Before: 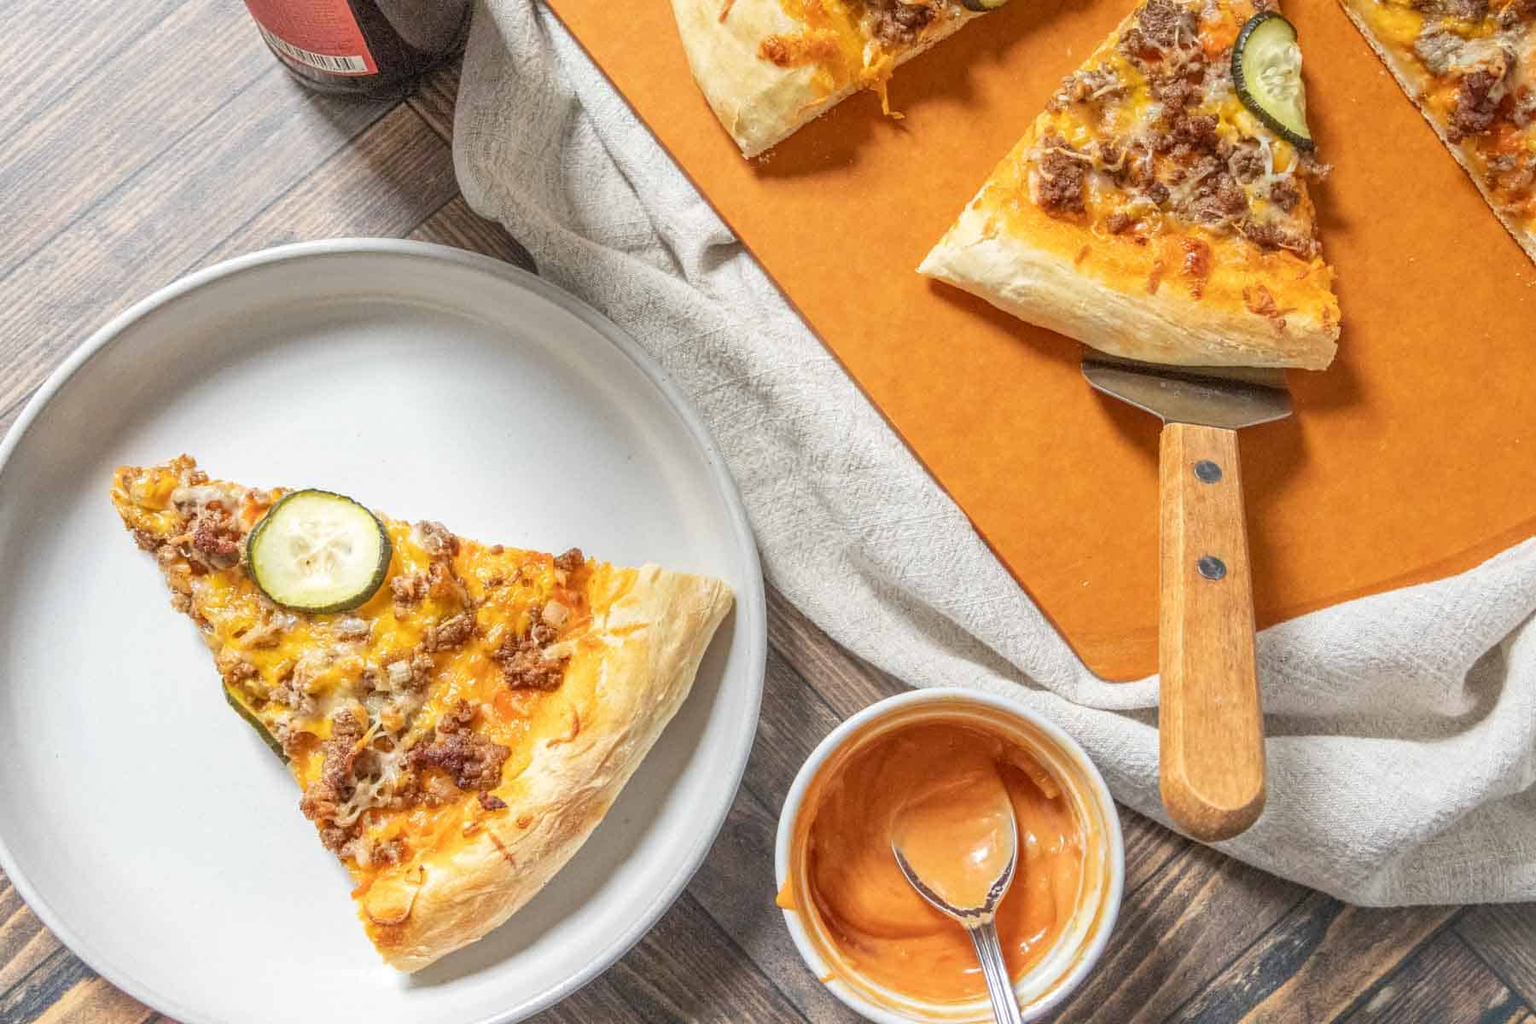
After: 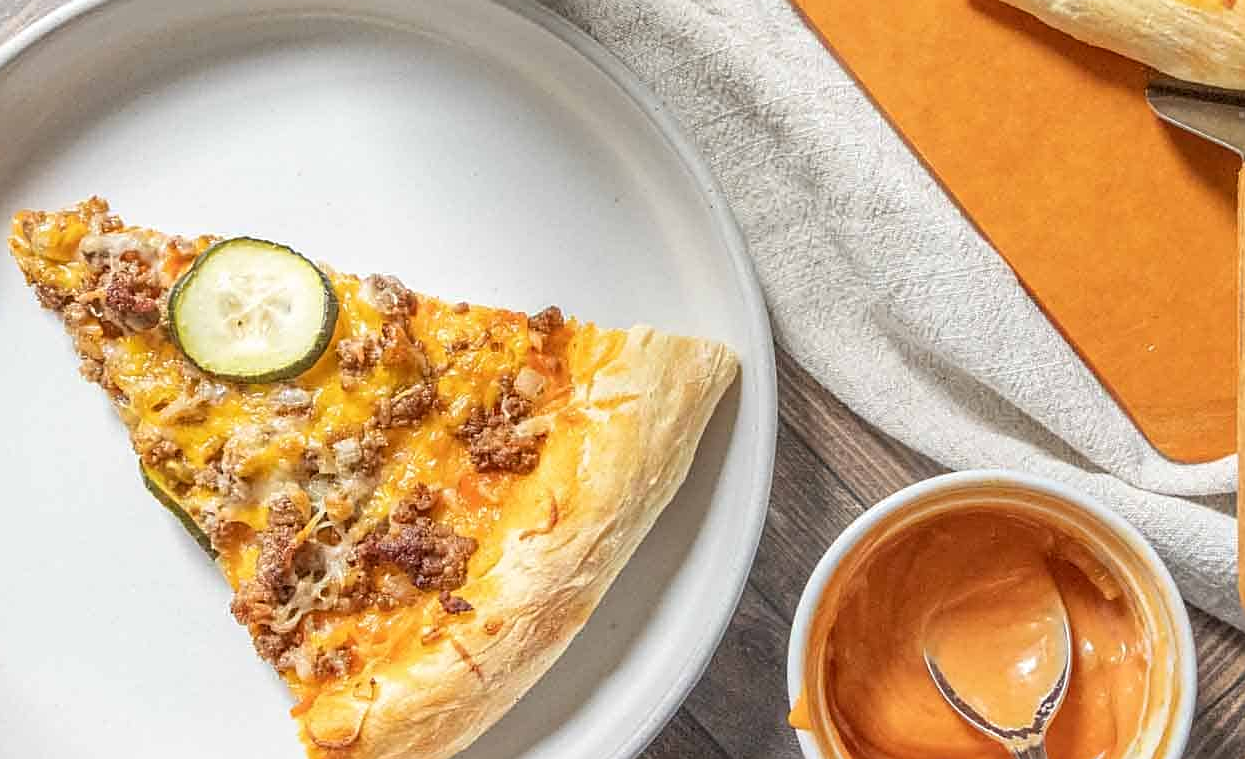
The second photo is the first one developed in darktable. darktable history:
crop: left 6.724%, top 28.08%, right 24.109%, bottom 8.631%
sharpen: on, module defaults
